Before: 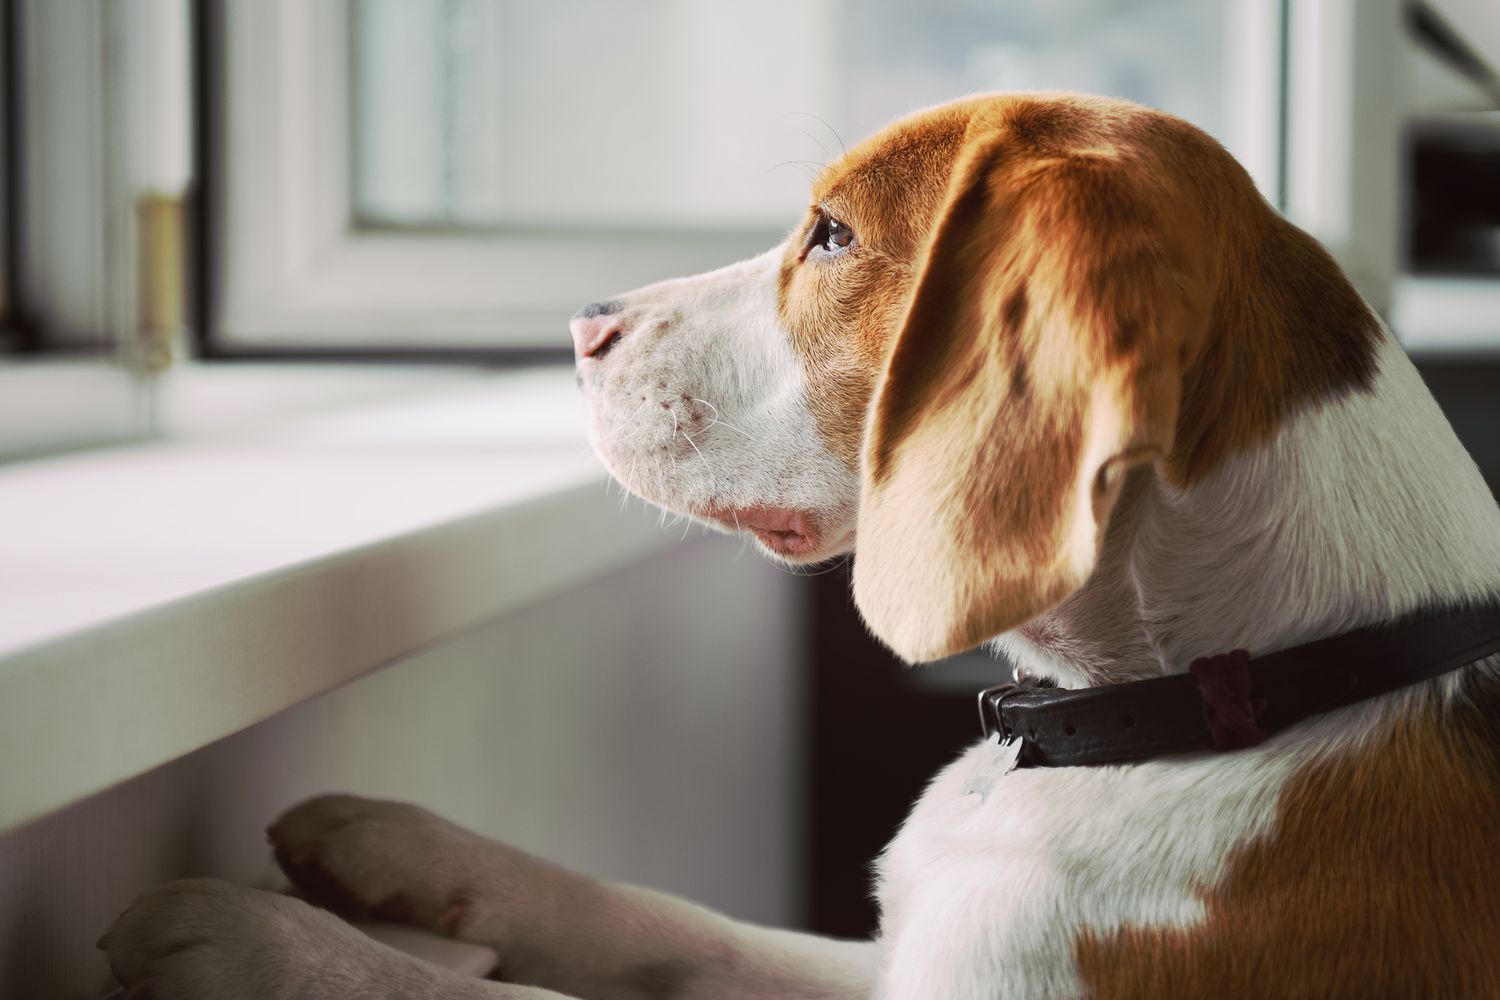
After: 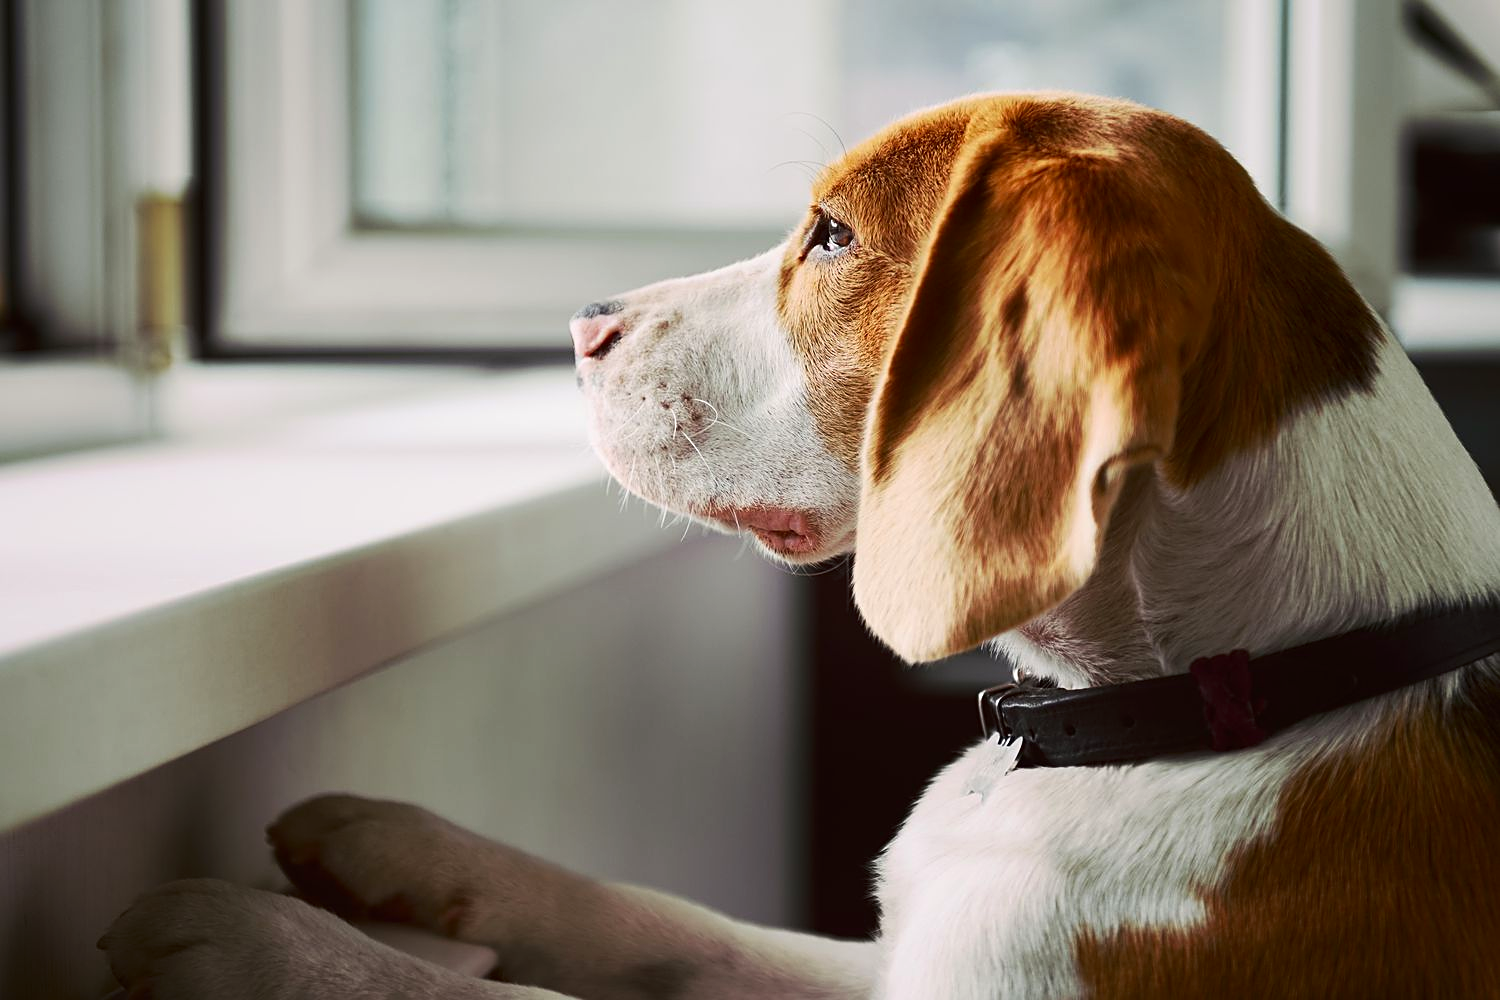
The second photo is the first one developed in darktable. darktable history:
contrast brightness saturation: contrast 0.13, brightness -0.063, saturation 0.15
sharpen: on, module defaults
